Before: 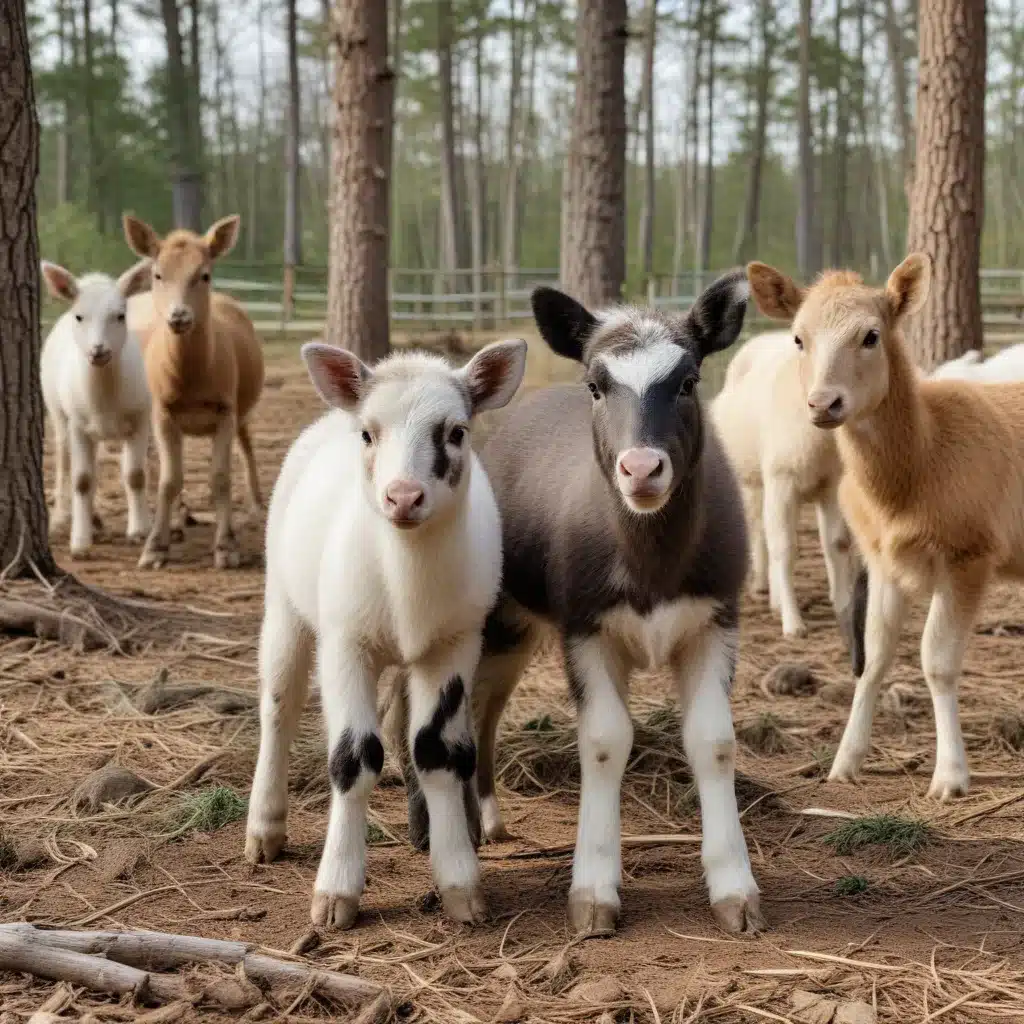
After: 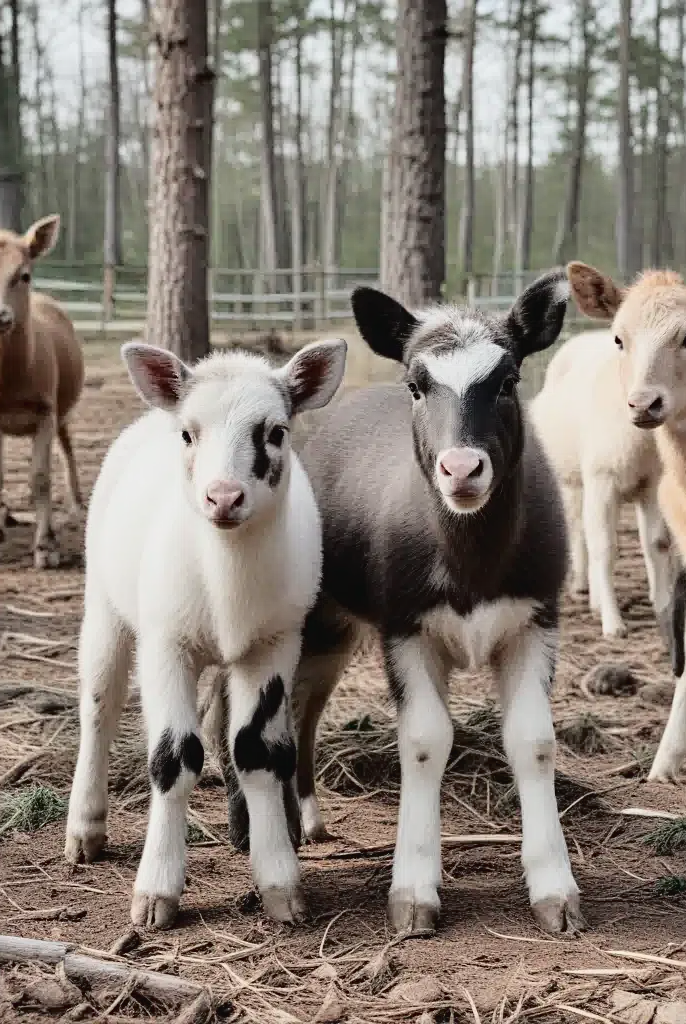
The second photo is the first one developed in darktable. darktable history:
sharpen: radius 2.486, amount 0.331
crop and rotate: left 17.583%, right 15.359%
contrast brightness saturation: contrast -0.063, saturation -0.401
tone curve: curves: ch0 [(0, 0.014) (0.17, 0.099) (0.398, 0.423) (0.728, 0.808) (0.877, 0.91) (0.99, 0.955)]; ch1 [(0, 0) (0.377, 0.325) (0.493, 0.491) (0.505, 0.504) (0.515, 0.515) (0.554, 0.575) (0.623, 0.643) (0.701, 0.718) (1, 1)]; ch2 [(0, 0) (0.423, 0.453) (0.481, 0.485) (0.501, 0.501) (0.531, 0.527) (0.586, 0.597) (0.663, 0.706) (0.717, 0.753) (1, 0.991)], color space Lab, independent channels, preserve colors none
